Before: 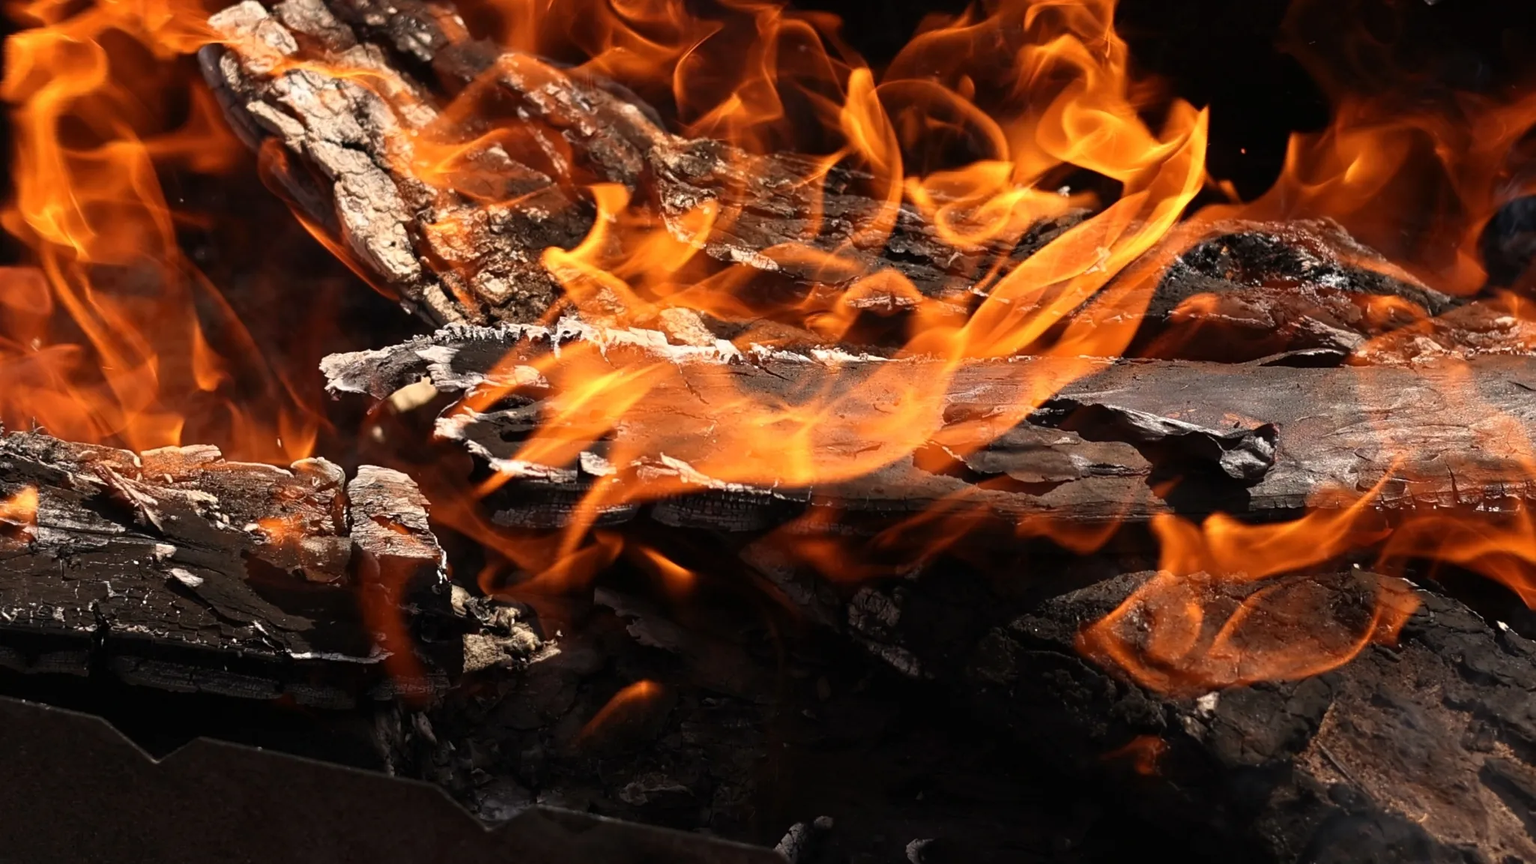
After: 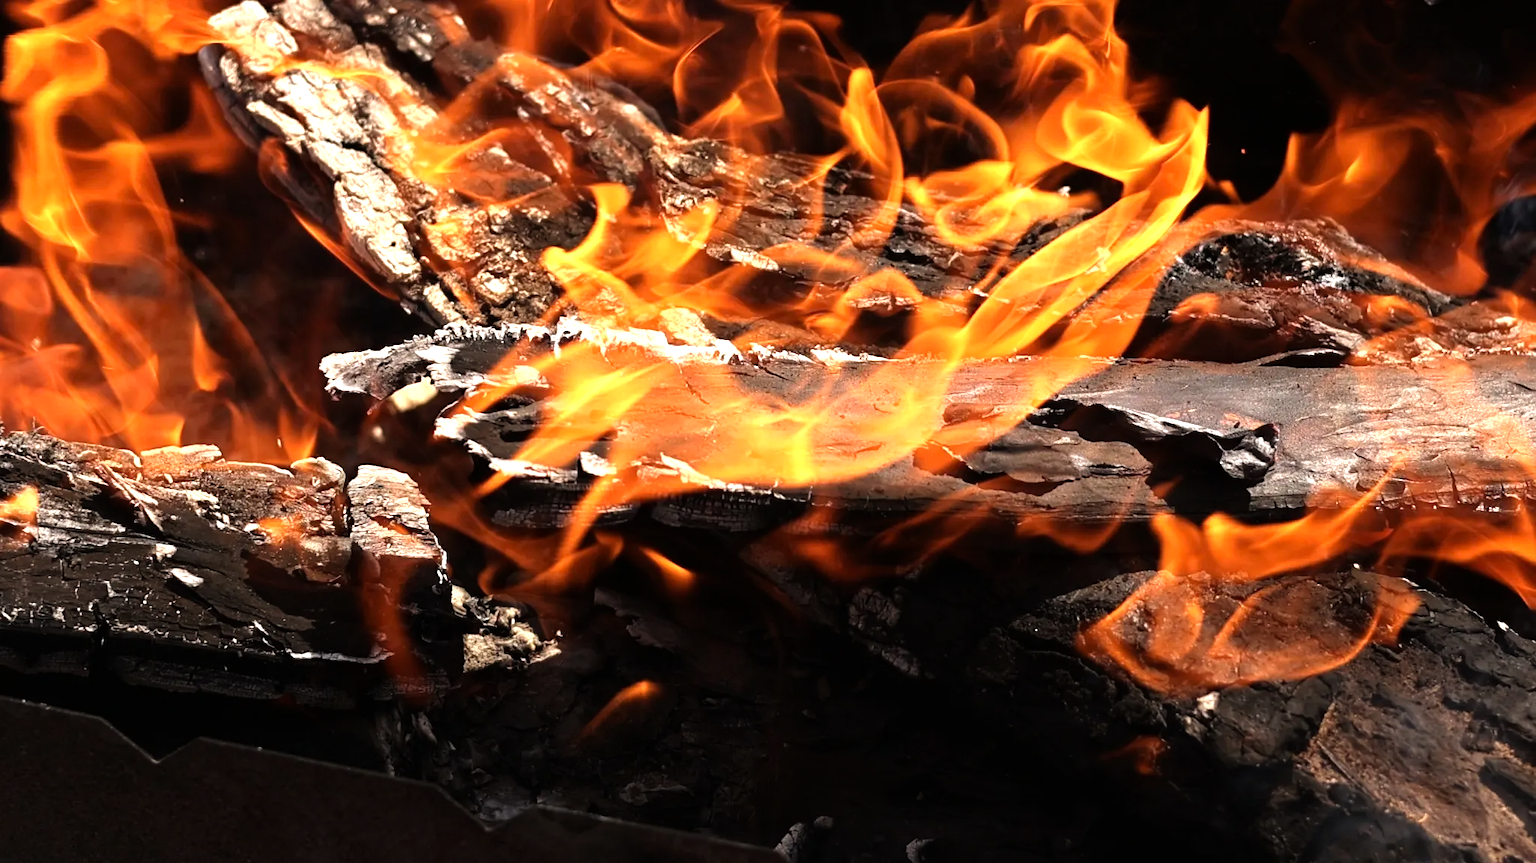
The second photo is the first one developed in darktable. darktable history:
exposure: exposure 0.2 EV, compensate highlight preservation false
tone equalizer: -8 EV -0.772 EV, -7 EV -0.679 EV, -6 EV -0.614 EV, -5 EV -0.423 EV, -3 EV 0.4 EV, -2 EV 0.6 EV, -1 EV 0.685 EV, +0 EV 0.746 EV
